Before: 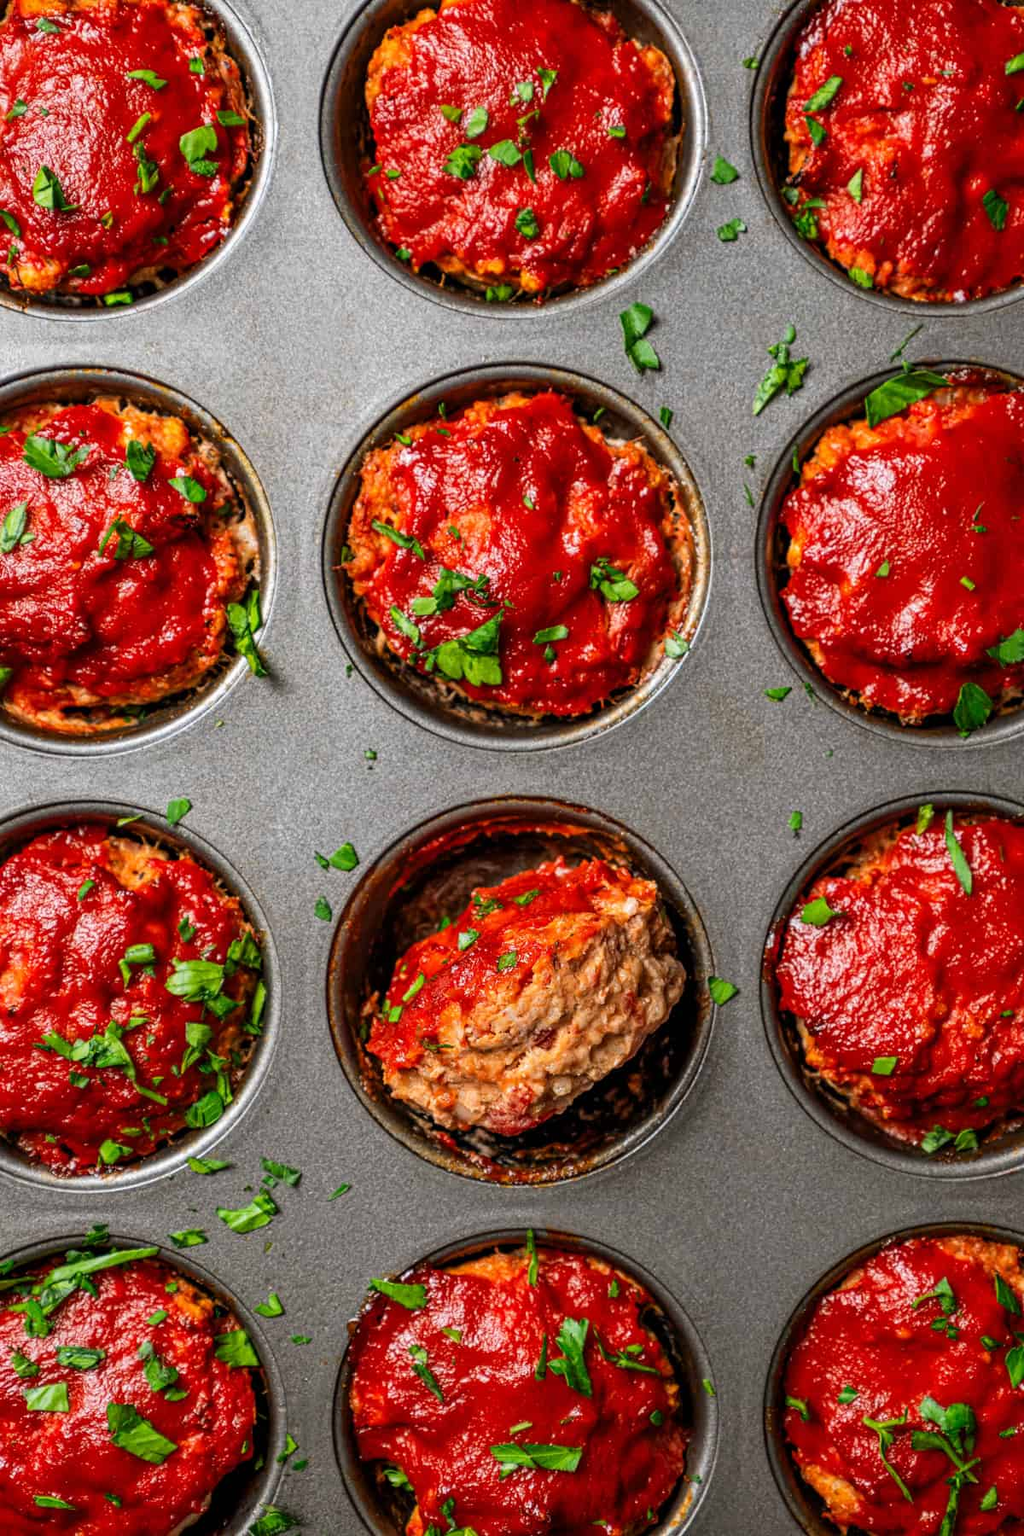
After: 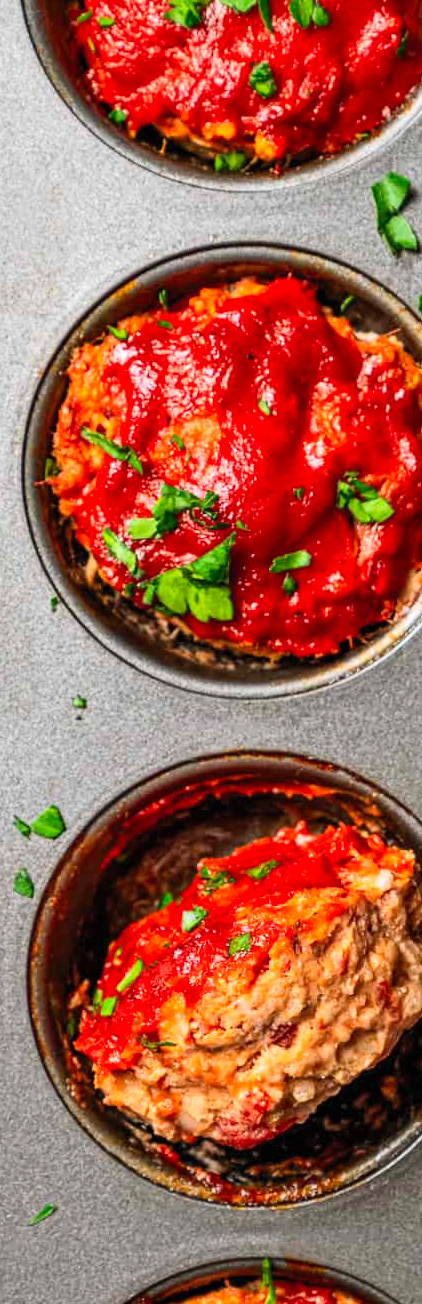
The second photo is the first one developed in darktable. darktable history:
crop and rotate: left 29.66%, top 10.164%, right 35.135%, bottom 17.362%
contrast brightness saturation: contrast 0.2, brightness 0.166, saturation 0.23
